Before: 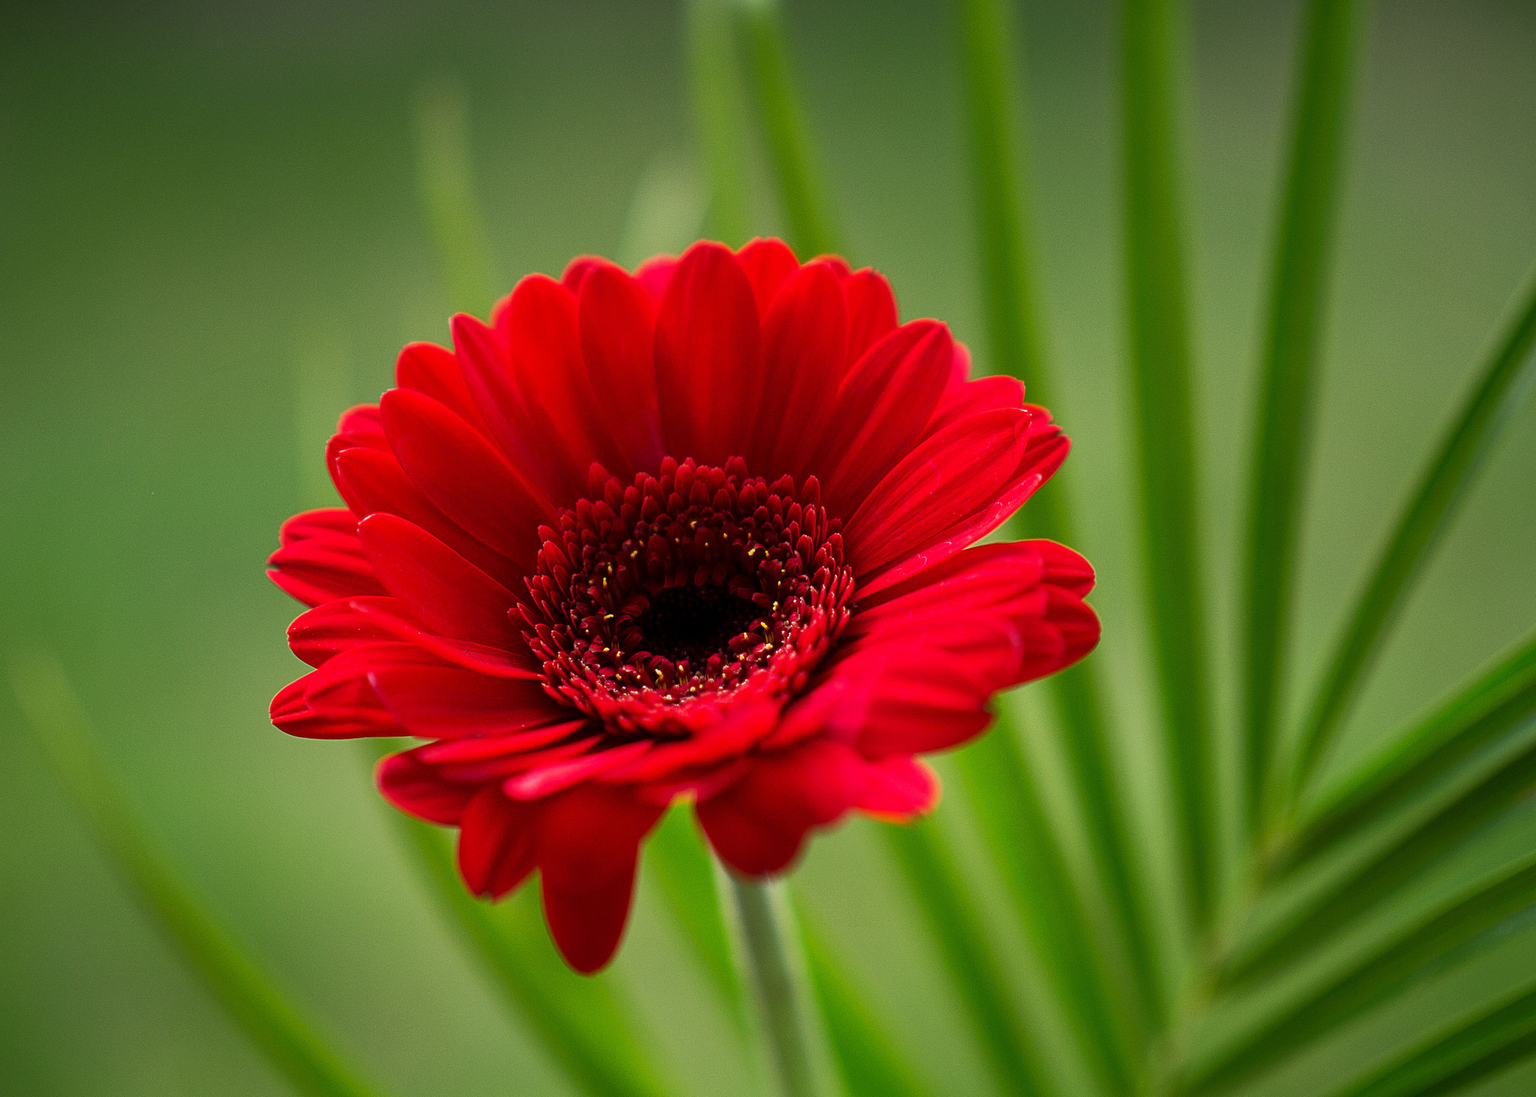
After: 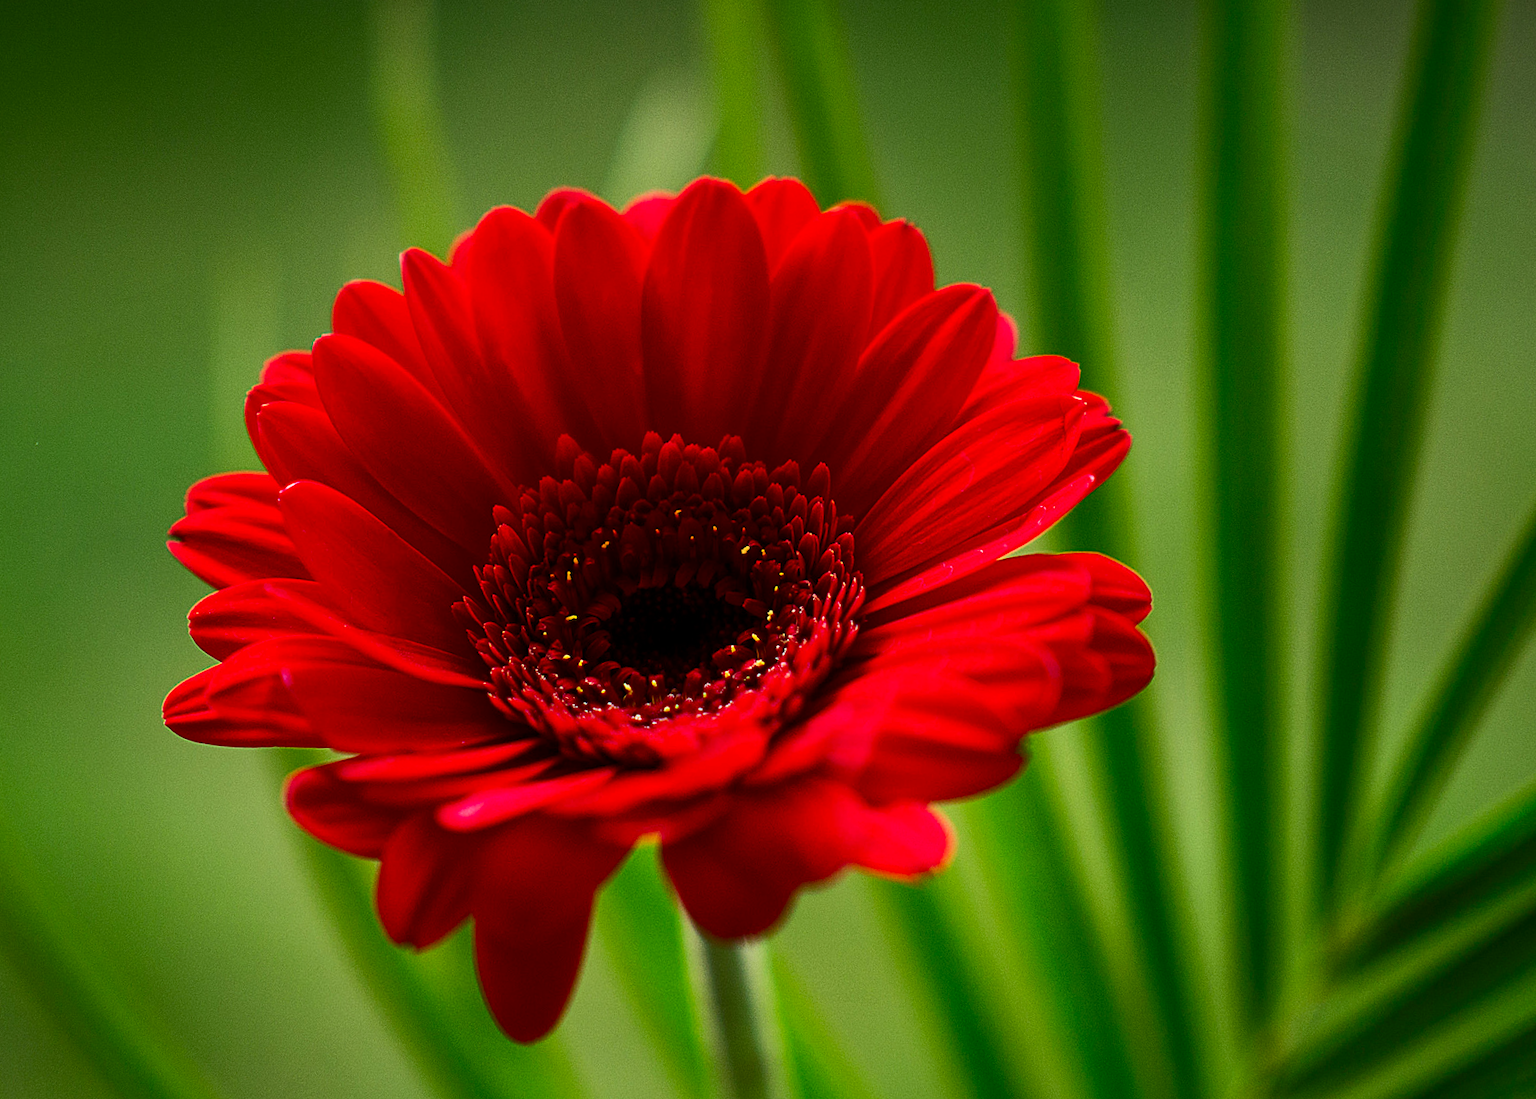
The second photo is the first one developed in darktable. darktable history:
crop and rotate: angle -2.94°, left 5.256%, top 5.205%, right 4.739%, bottom 4.606%
contrast brightness saturation: contrast 0.212, brightness -0.114, saturation 0.207
